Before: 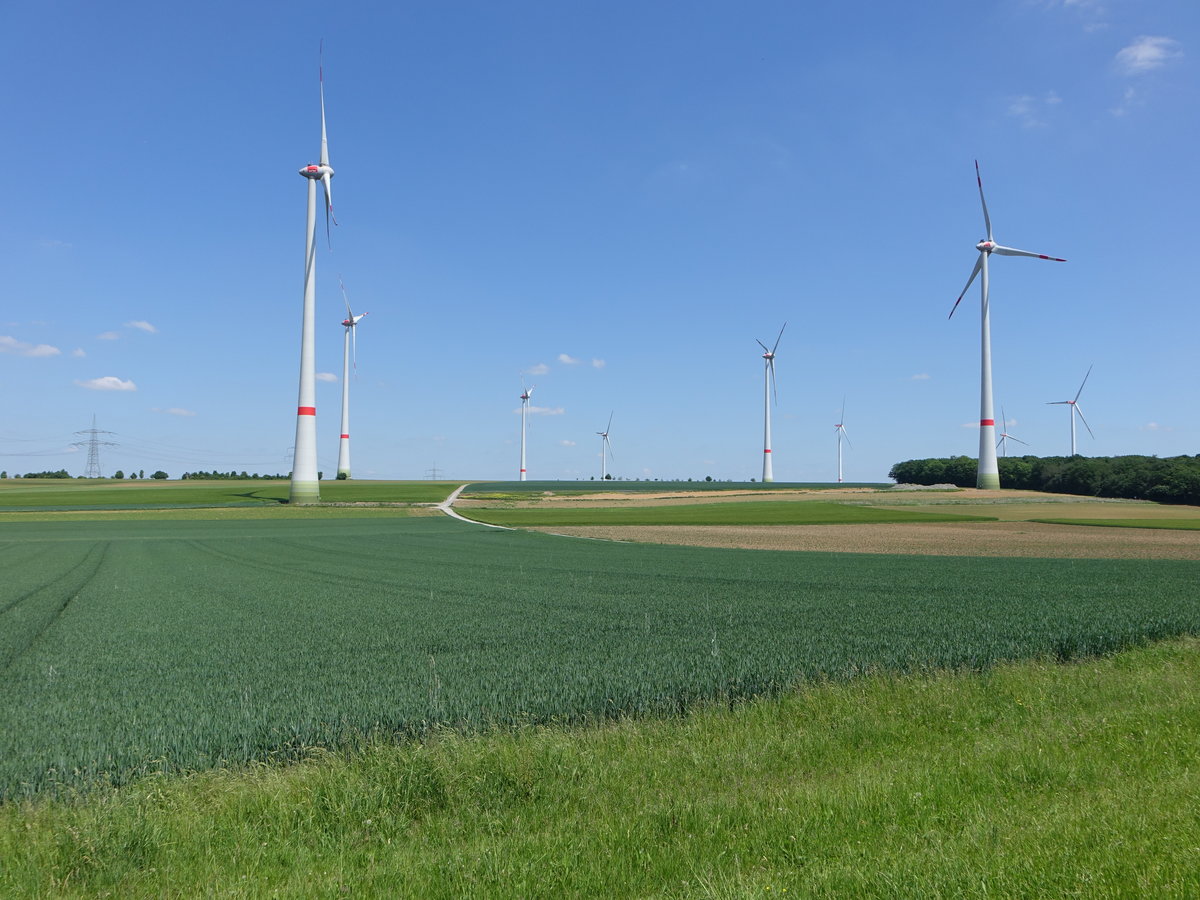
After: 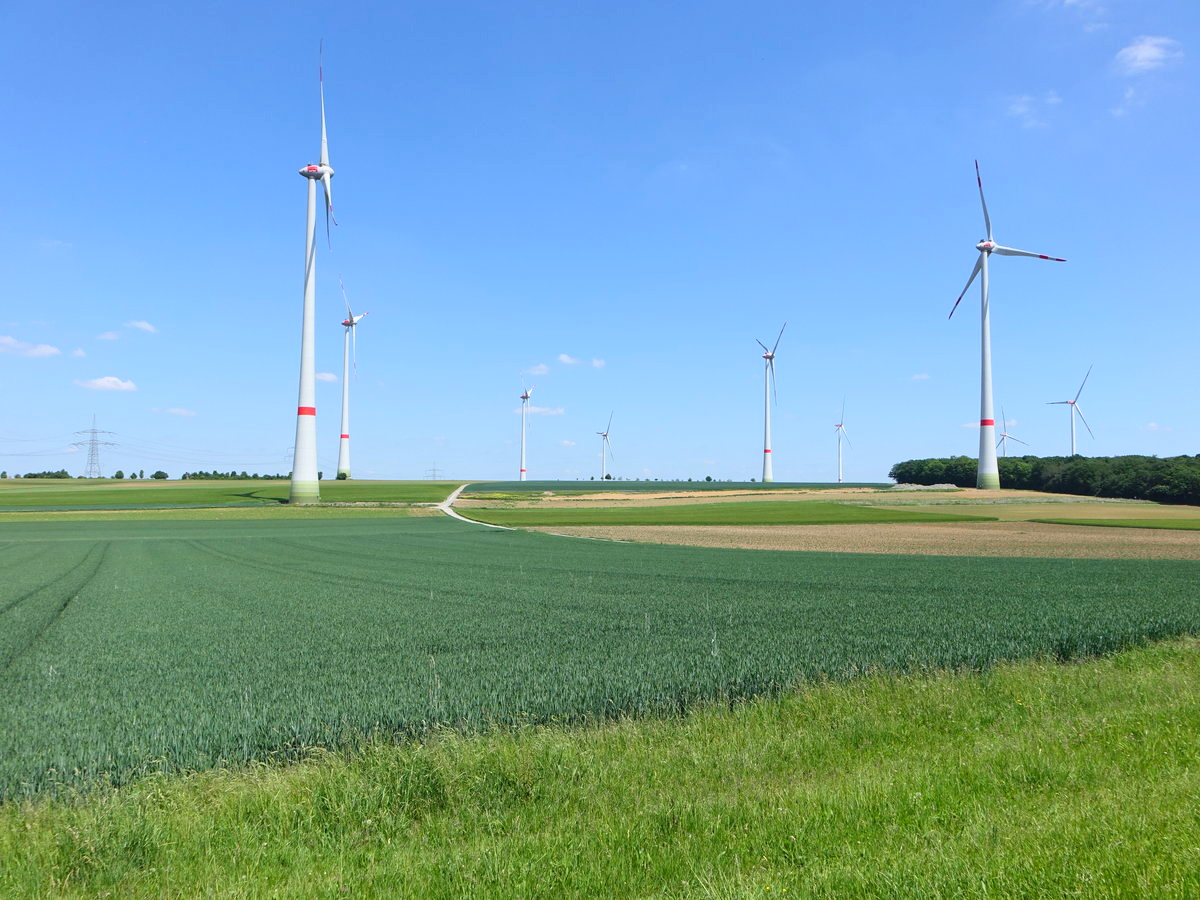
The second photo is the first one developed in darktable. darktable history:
contrast brightness saturation: contrast 0.196, brightness 0.16, saturation 0.215
